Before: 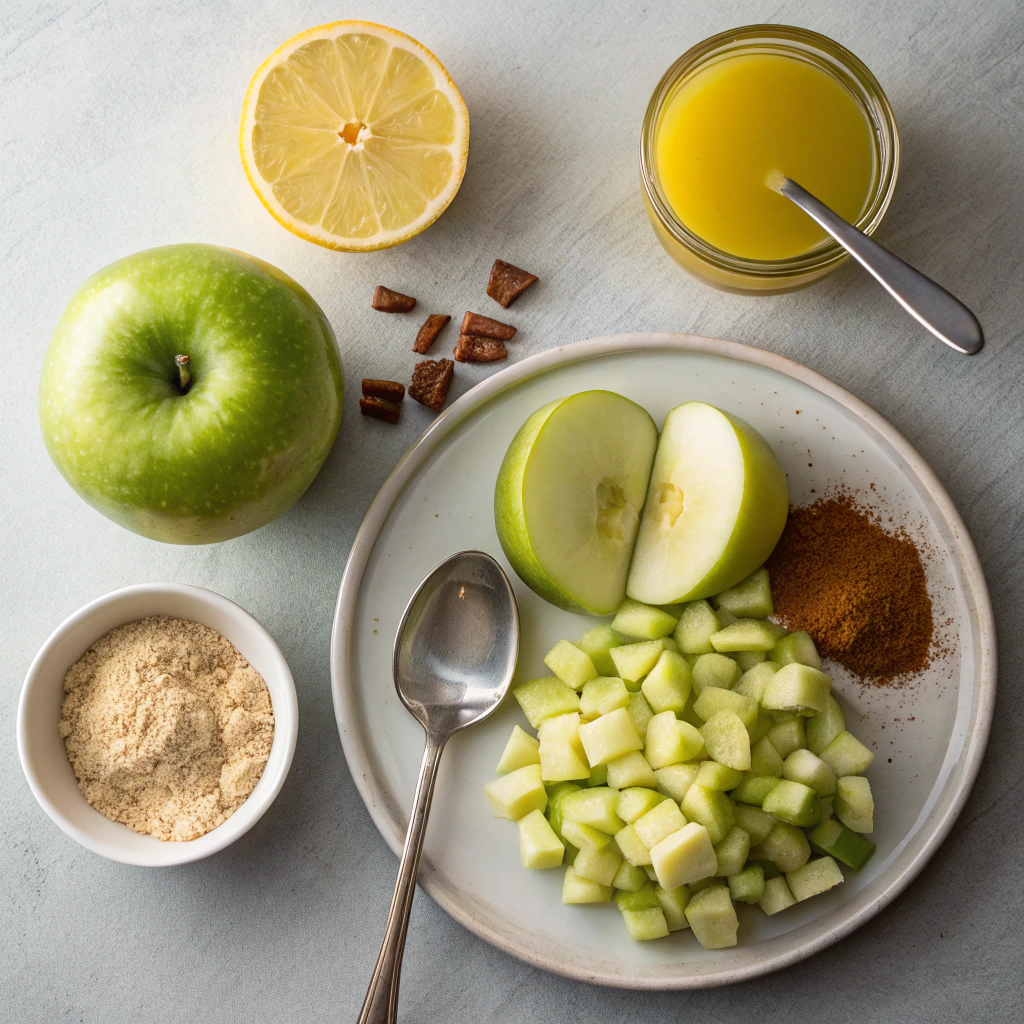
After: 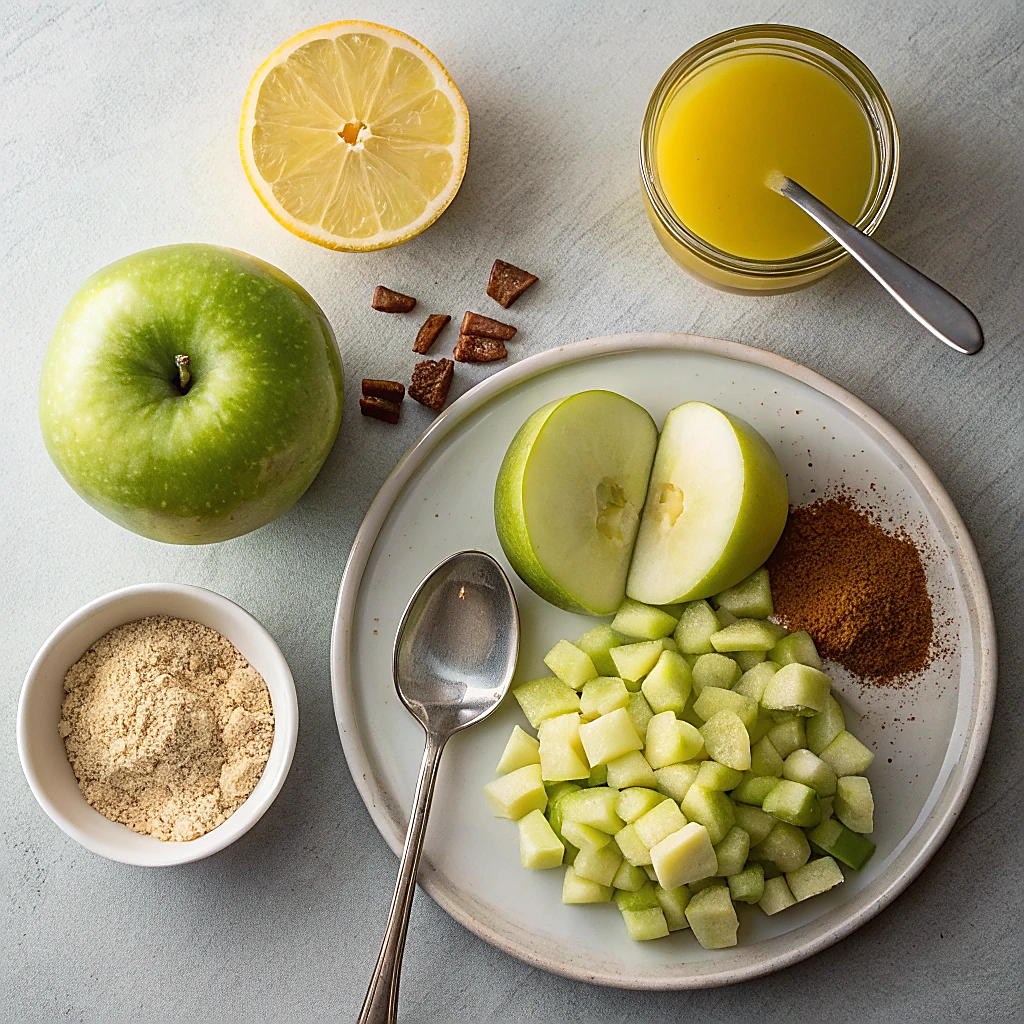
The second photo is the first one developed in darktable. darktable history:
sharpen: radius 1.403, amount 1.244, threshold 0.613
